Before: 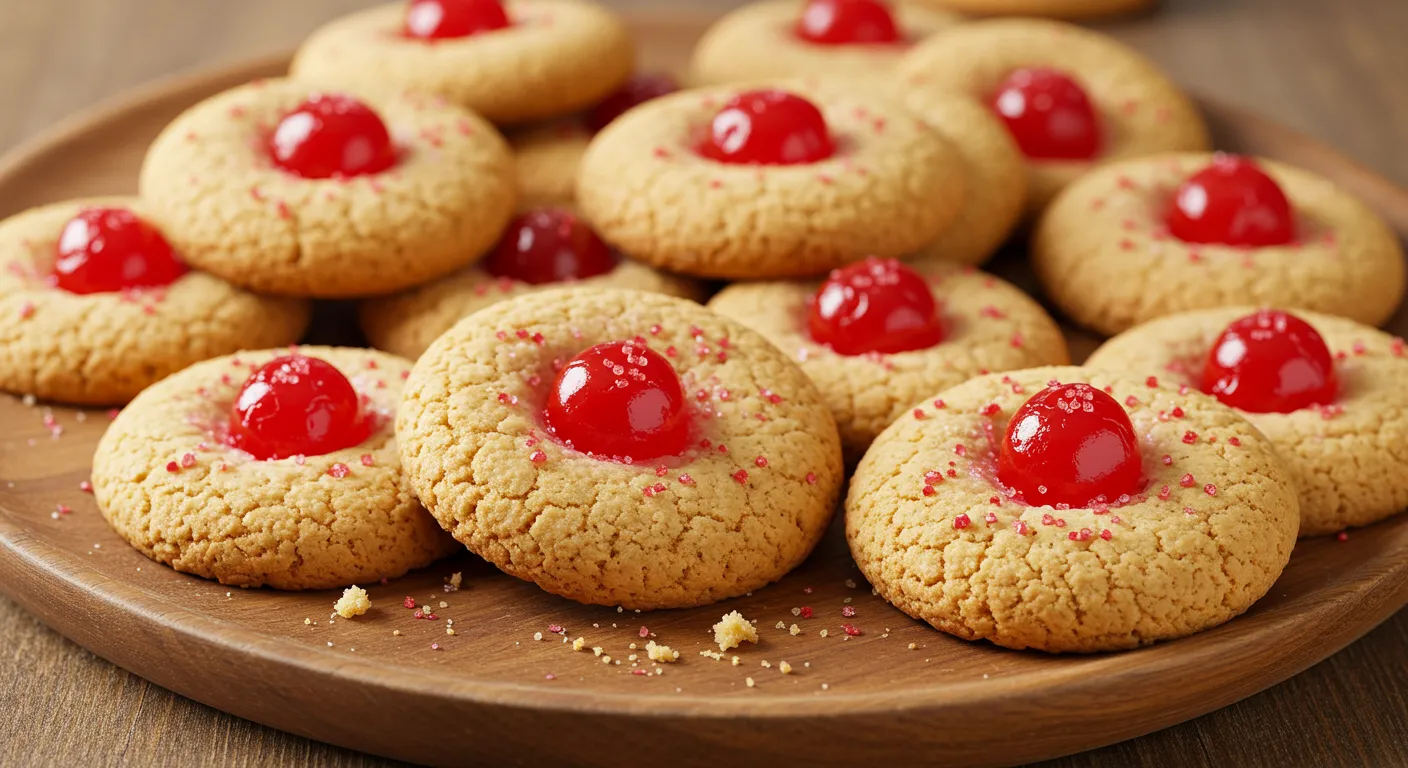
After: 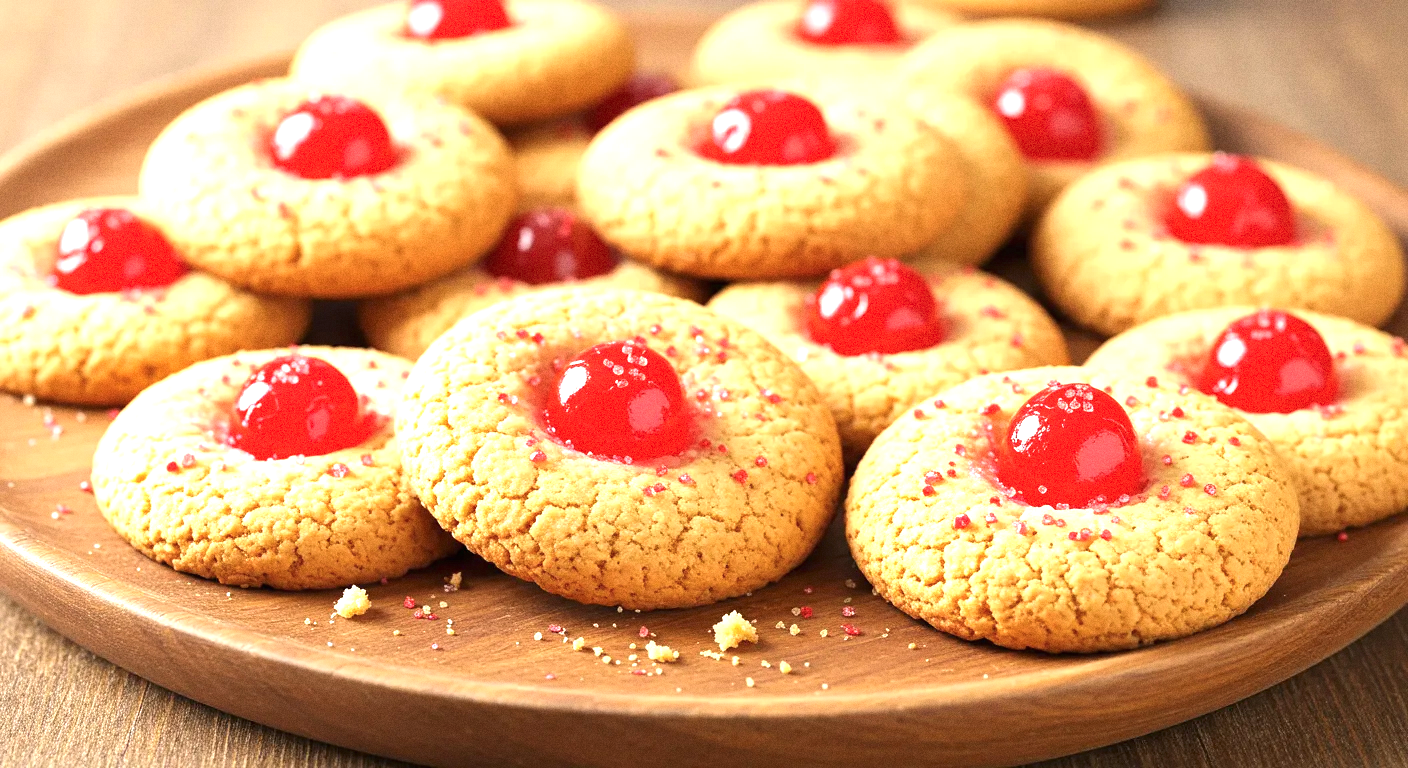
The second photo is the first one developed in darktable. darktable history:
exposure: black level correction 0, exposure 1.2 EV, compensate exposure bias true, compensate highlight preservation false
color balance rgb: linear chroma grading › global chroma 1.5%, linear chroma grading › mid-tones -1%, perceptual saturation grading › global saturation -3%, perceptual saturation grading › shadows -2%
grain: on, module defaults
